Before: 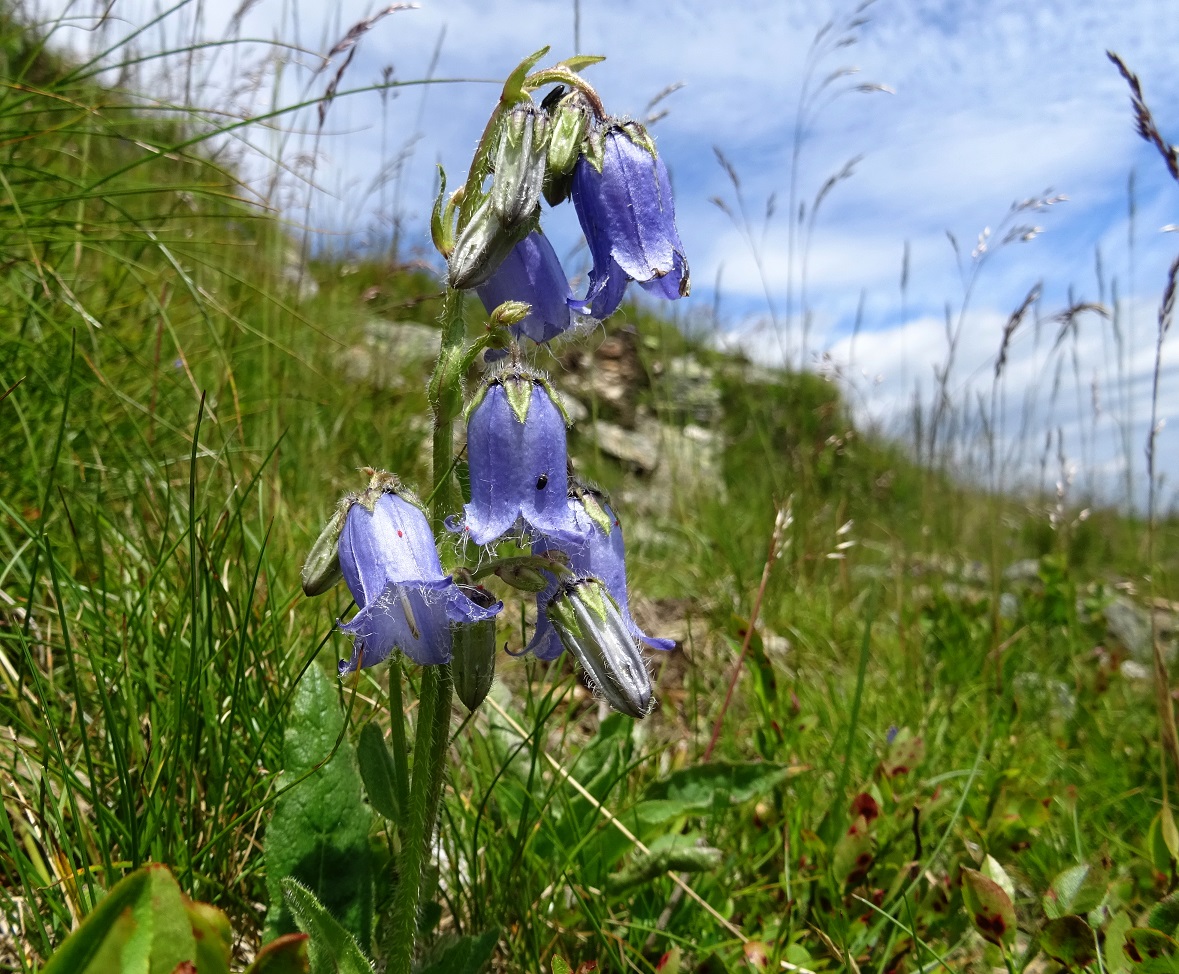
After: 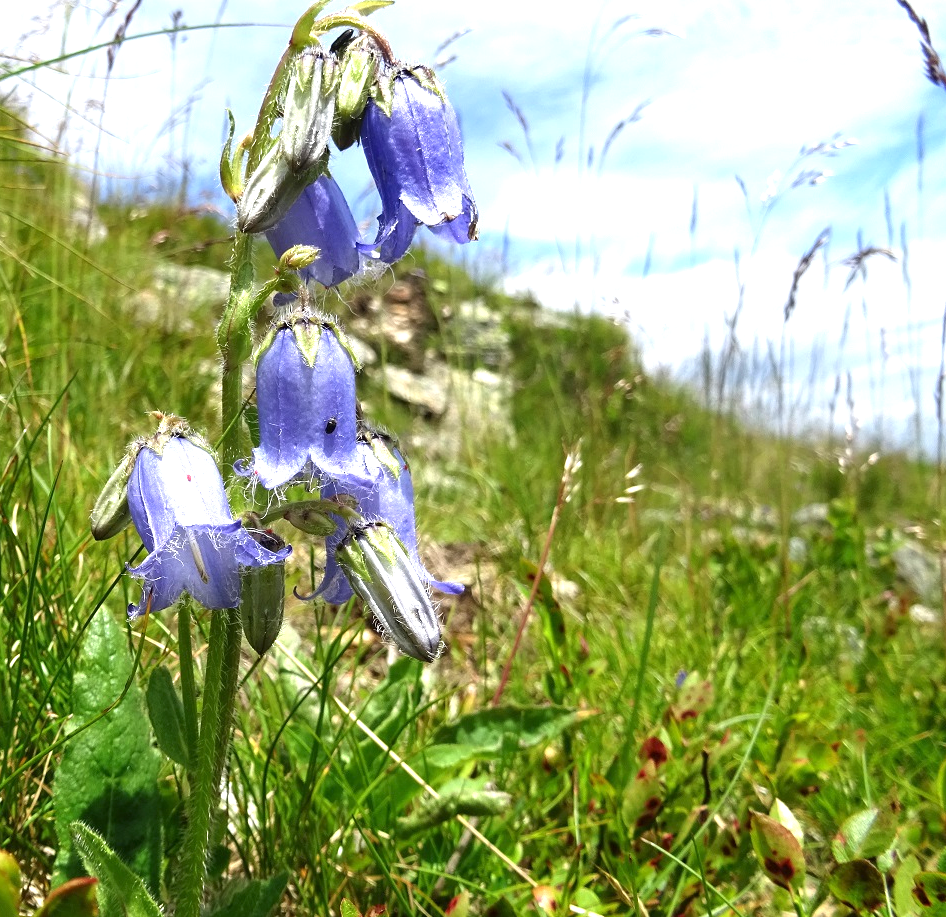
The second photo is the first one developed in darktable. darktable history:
crop and rotate: left 17.959%, top 5.771%, right 1.742%
exposure: exposure 1 EV, compensate highlight preservation false
tone equalizer: on, module defaults
